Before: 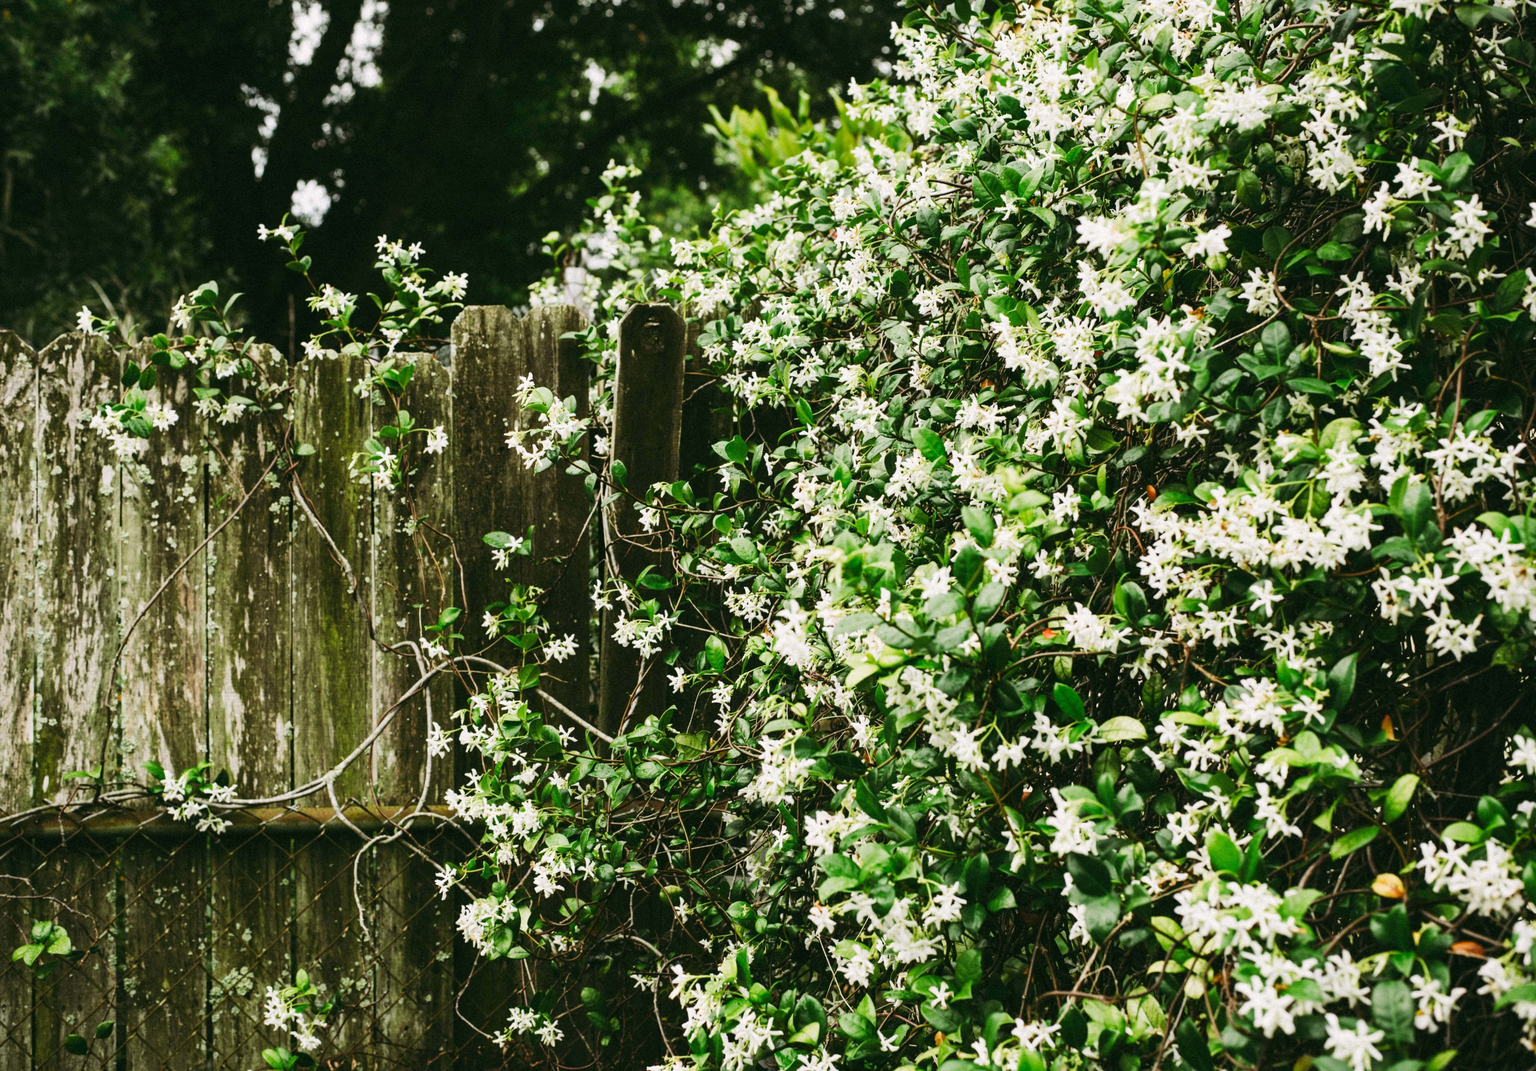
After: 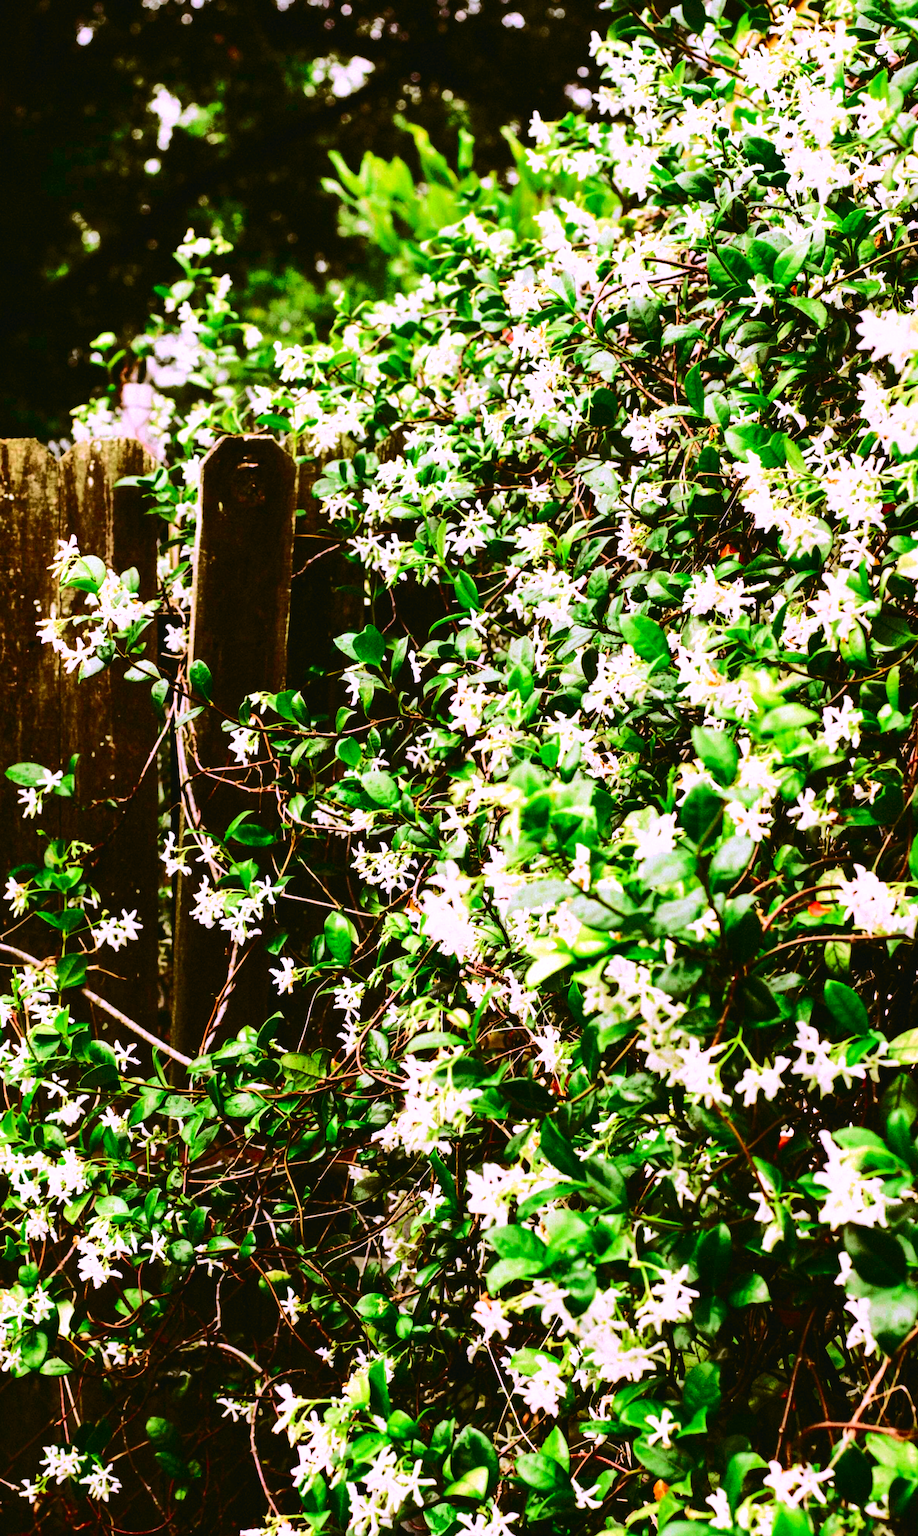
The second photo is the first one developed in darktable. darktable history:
crop: left 31.229%, right 27.105%
rgb levels: mode RGB, independent channels, levels [[0, 0.5, 1], [0, 0.521, 1], [0, 0.536, 1]]
white balance: red 1.042, blue 1.17
shadows and highlights: shadows -20, white point adjustment -2, highlights -35
tone equalizer: -8 EV -0.417 EV, -7 EV -0.389 EV, -6 EV -0.333 EV, -5 EV -0.222 EV, -3 EV 0.222 EV, -2 EV 0.333 EV, -1 EV 0.389 EV, +0 EV 0.417 EV, edges refinement/feathering 500, mask exposure compensation -1.57 EV, preserve details no
tone curve: curves: ch0 [(0, 0.023) (0.103, 0.087) (0.277, 0.28) (0.438, 0.547) (0.546, 0.678) (0.735, 0.843) (0.994, 1)]; ch1 [(0, 0) (0.371, 0.261) (0.465, 0.42) (0.488, 0.477) (0.512, 0.513) (0.542, 0.581) (0.574, 0.647) (0.636, 0.747) (1, 1)]; ch2 [(0, 0) (0.369, 0.388) (0.449, 0.431) (0.478, 0.471) (0.516, 0.517) (0.575, 0.642) (0.649, 0.726) (1, 1)], color space Lab, independent channels, preserve colors none
